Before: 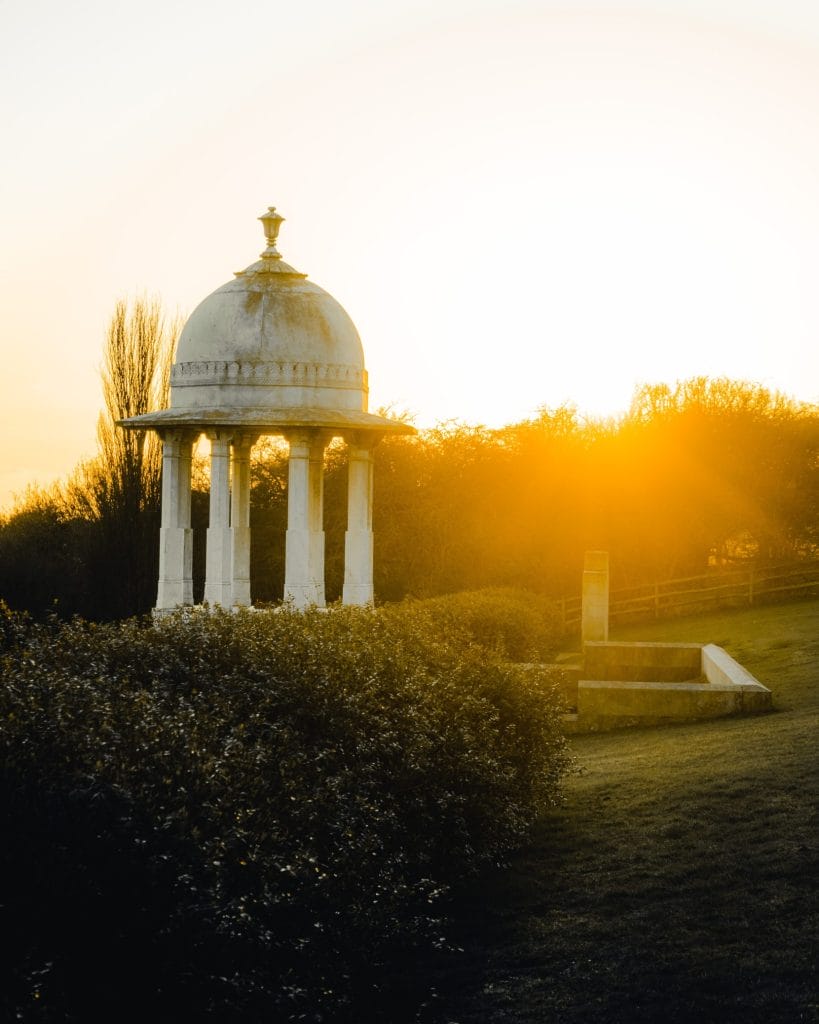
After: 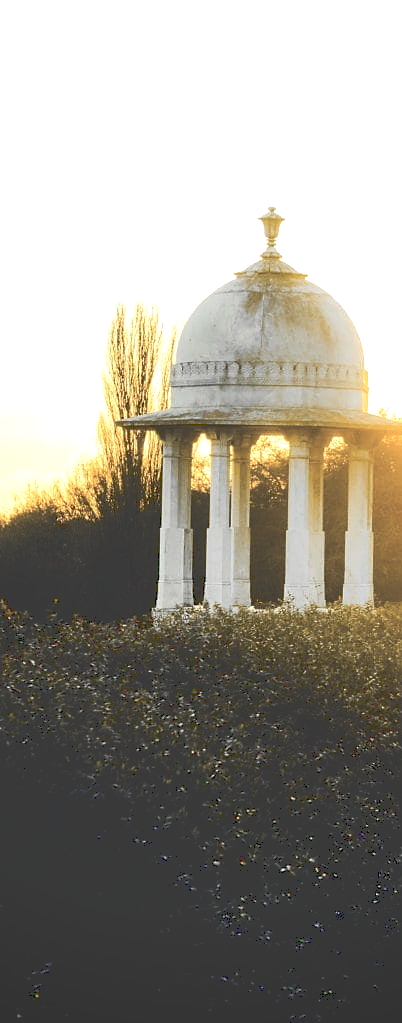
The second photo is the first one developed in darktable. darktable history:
crop and rotate: left 0%, top 0%, right 50.845%
sharpen: radius 1, threshold 1
color calibration: illuminant as shot in camera, x 0.358, y 0.373, temperature 4628.91 K
vignetting: fall-off radius 60.92%
tone equalizer: -8 EV -0.75 EV, -7 EV -0.7 EV, -6 EV -0.6 EV, -5 EV -0.4 EV, -3 EV 0.4 EV, -2 EV 0.6 EV, -1 EV 0.7 EV, +0 EV 0.75 EV, edges refinement/feathering 500, mask exposure compensation -1.57 EV, preserve details no
tone curve: curves: ch0 [(0, 0) (0.003, 0.238) (0.011, 0.238) (0.025, 0.242) (0.044, 0.256) (0.069, 0.277) (0.1, 0.294) (0.136, 0.315) (0.177, 0.345) (0.224, 0.379) (0.277, 0.419) (0.335, 0.463) (0.399, 0.511) (0.468, 0.566) (0.543, 0.627) (0.623, 0.687) (0.709, 0.75) (0.801, 0.824) (0.898, 0.89) (1, 1)], preserve colors none
